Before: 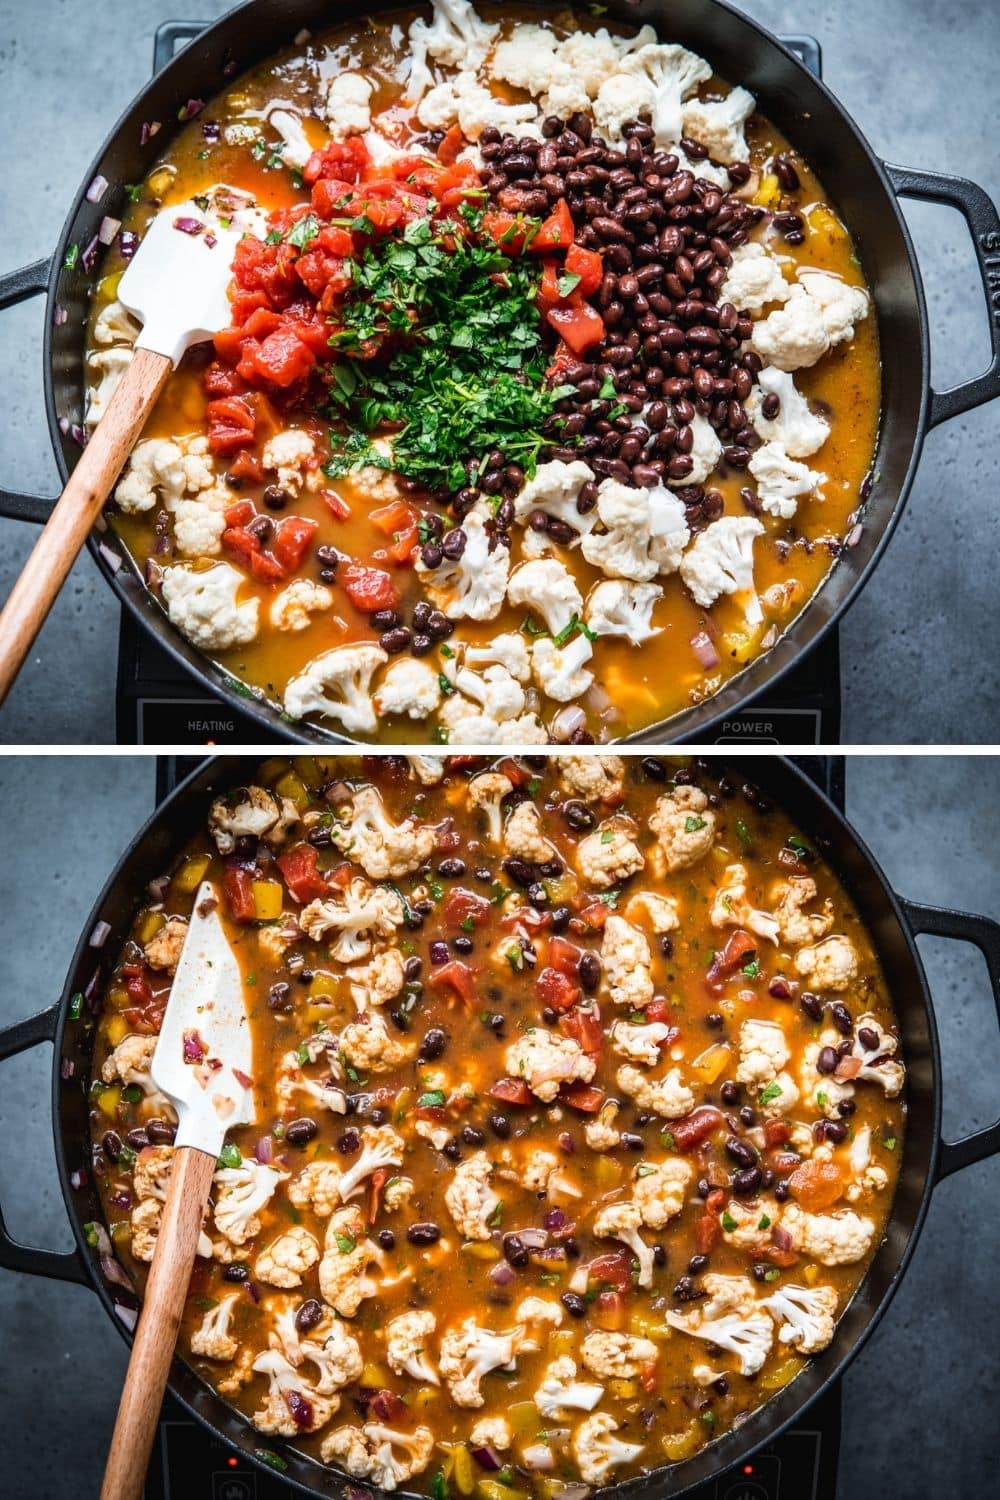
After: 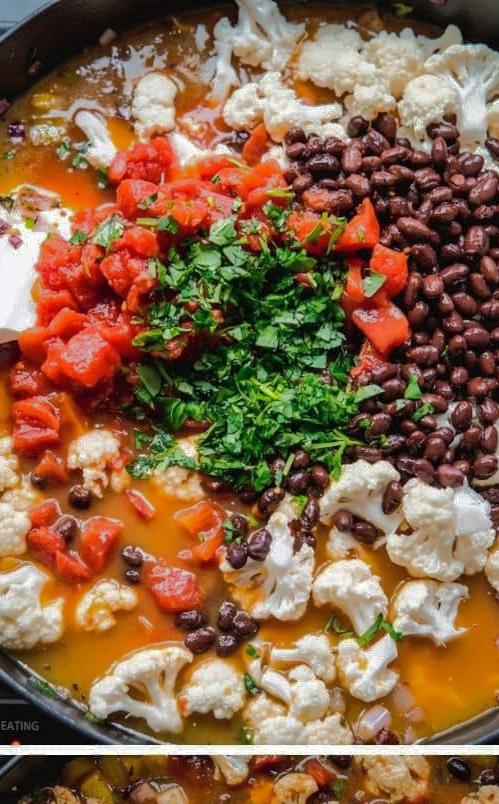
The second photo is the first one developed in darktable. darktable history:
shadows and highlights: shadows 39, highlights -74.73
crop: left 19.558%, right 30.45%, bottom 46.391%
